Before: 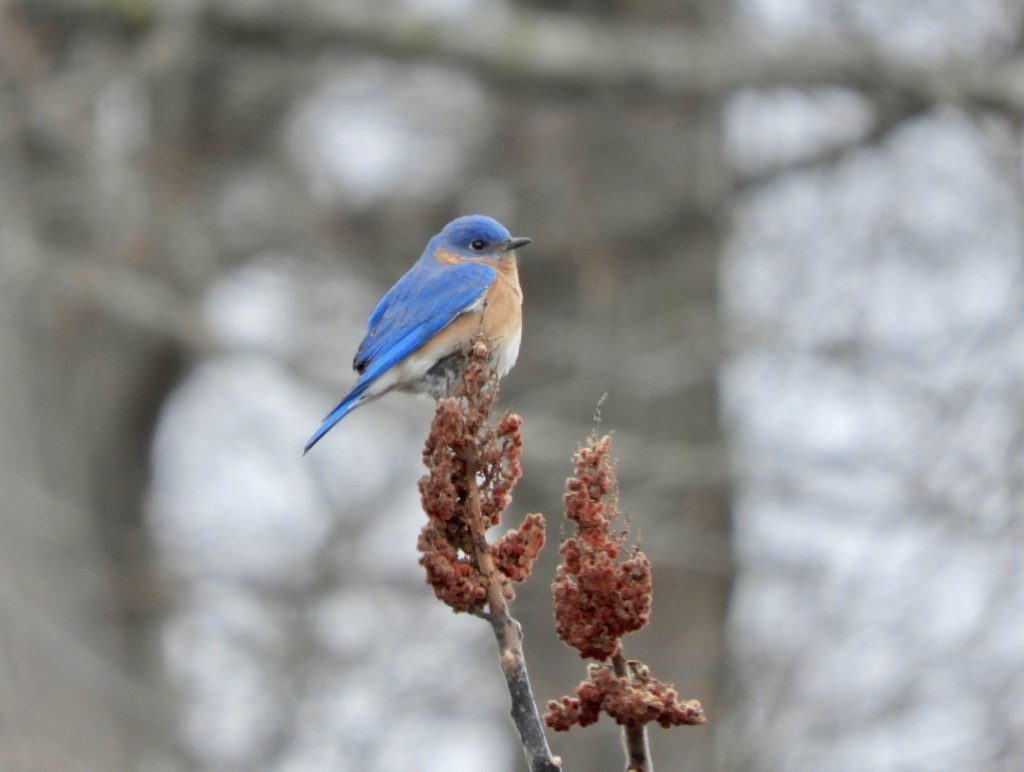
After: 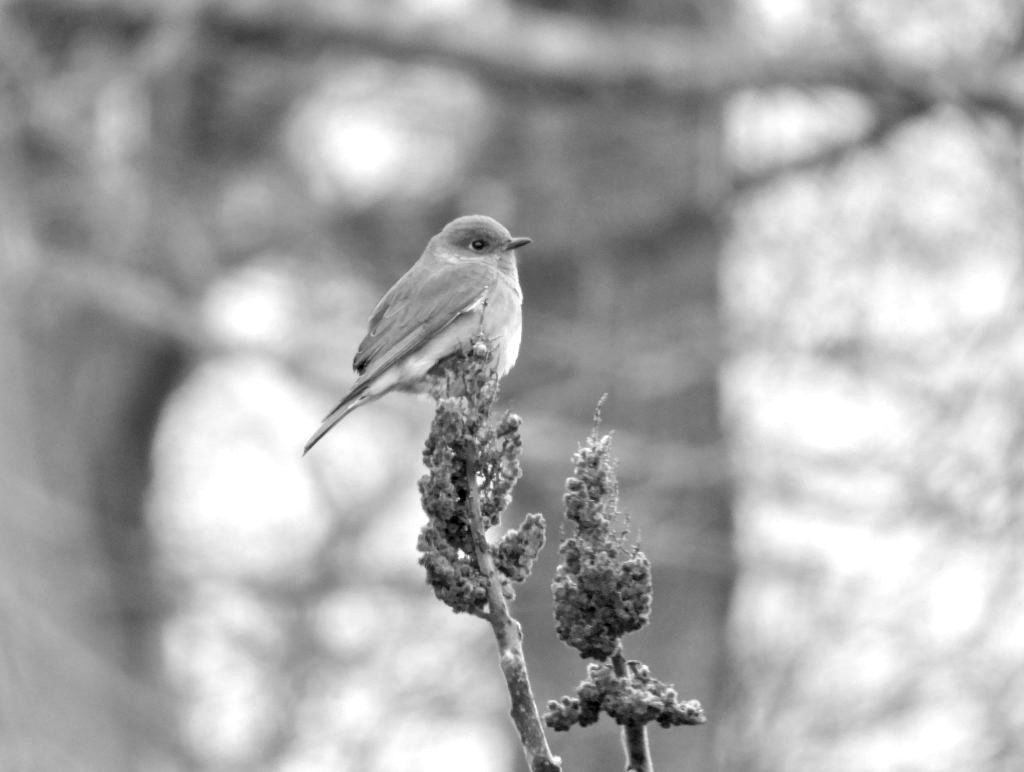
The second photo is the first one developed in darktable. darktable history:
monochrome: a 32, b 64, size 2.3
exposure: exposure 0.556 EV, compensate highlight preservation false
local contrast: on, module defaults
